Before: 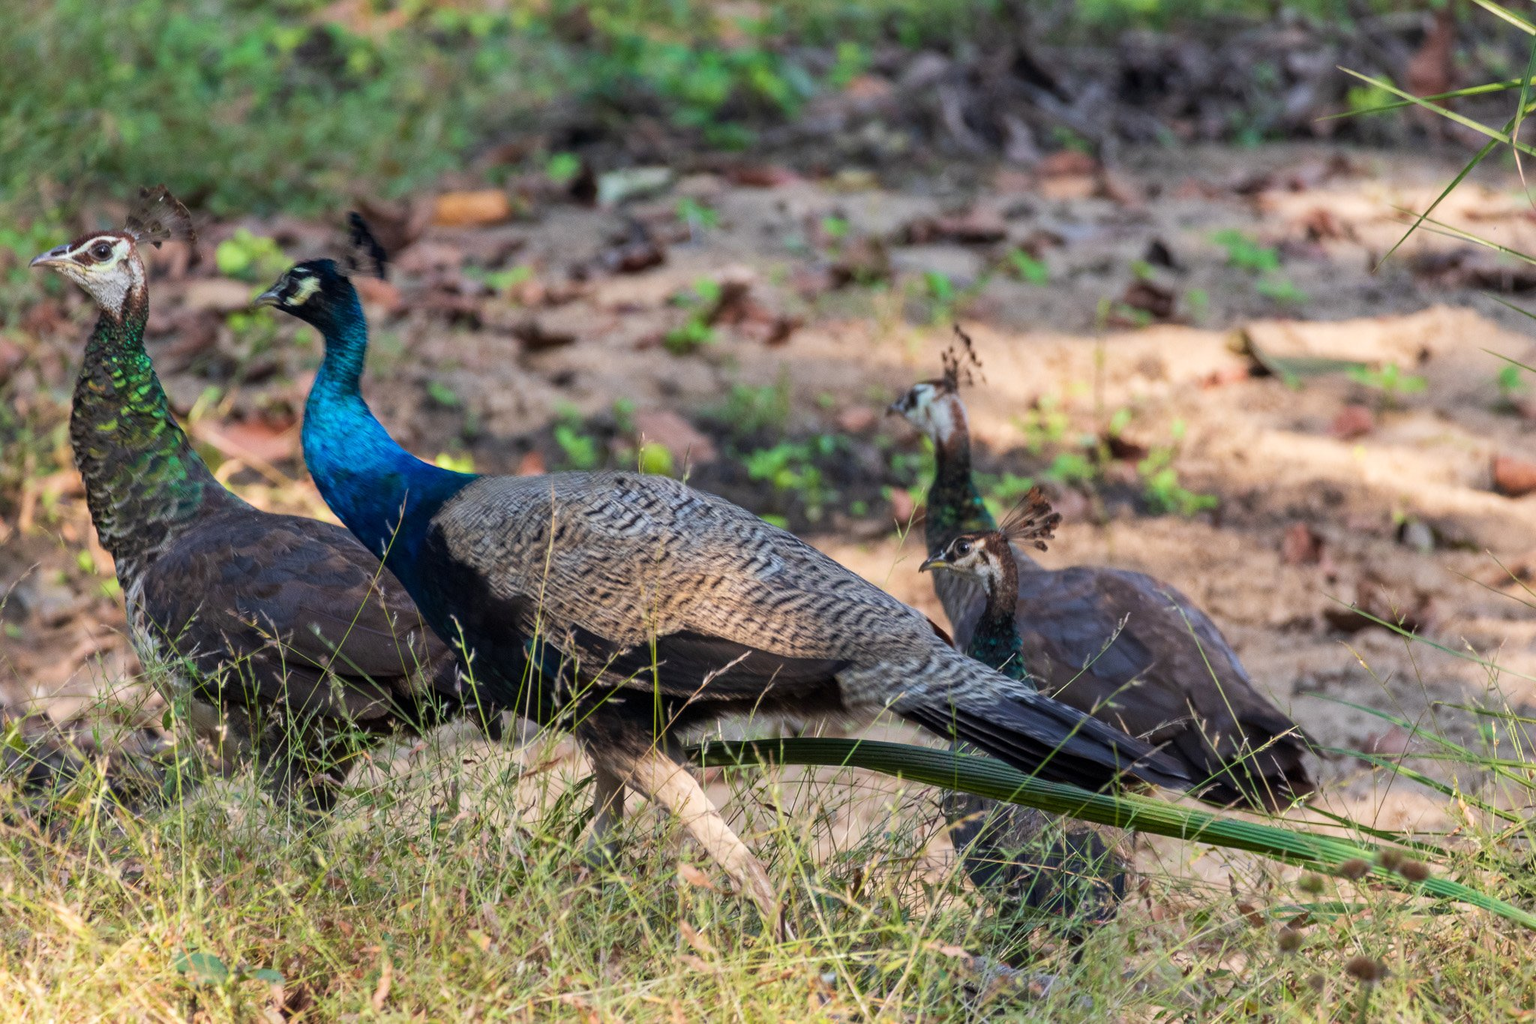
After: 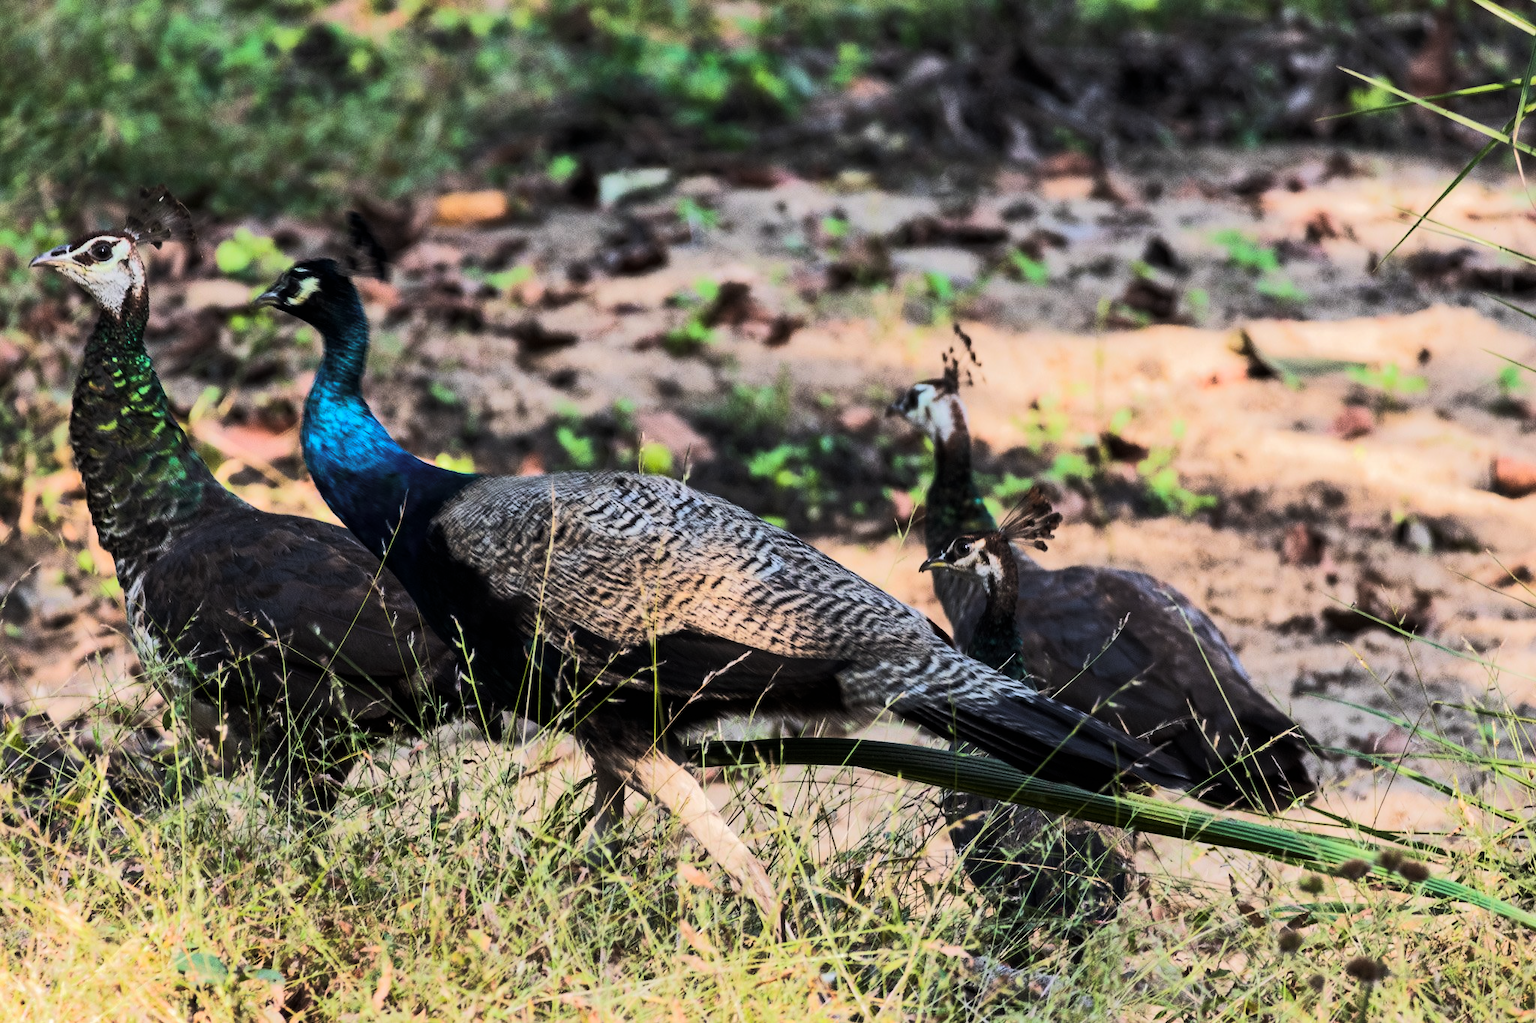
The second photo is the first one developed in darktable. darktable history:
tone curve: curves: ch0 [(0, 0) (0.003, 0.002) (0.011, 0.002) (0.025, 0.002) (0.044, 0.007) (0.069, 0.014) (0.1, 0.026) (0.136, 0.04) (0.177, 0.061) (0.224, 0.1) (0.277, 0.151) (0.335, 0.198) (0.399, 0.272) (0.468, 0.387) (0.543, 0.553) (0.623, 0.716) (0.709, 0.8) (0.801, 0.855) (0.898, 0.897) (1, 1)], color space Lab, linked channels, preserve colors none
